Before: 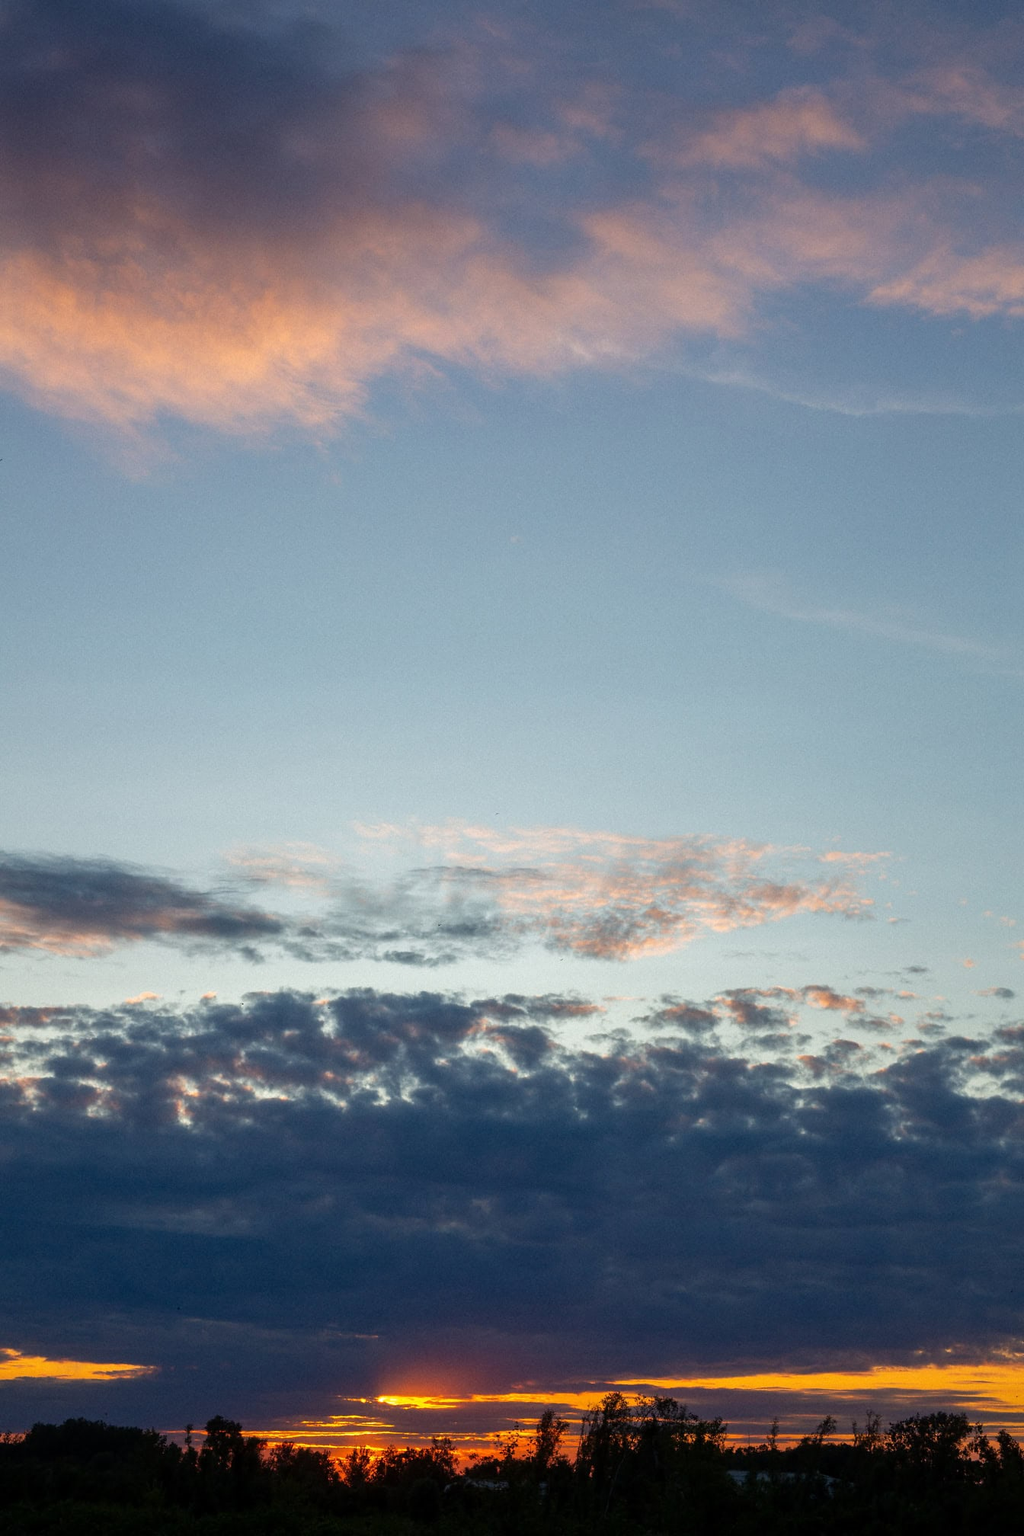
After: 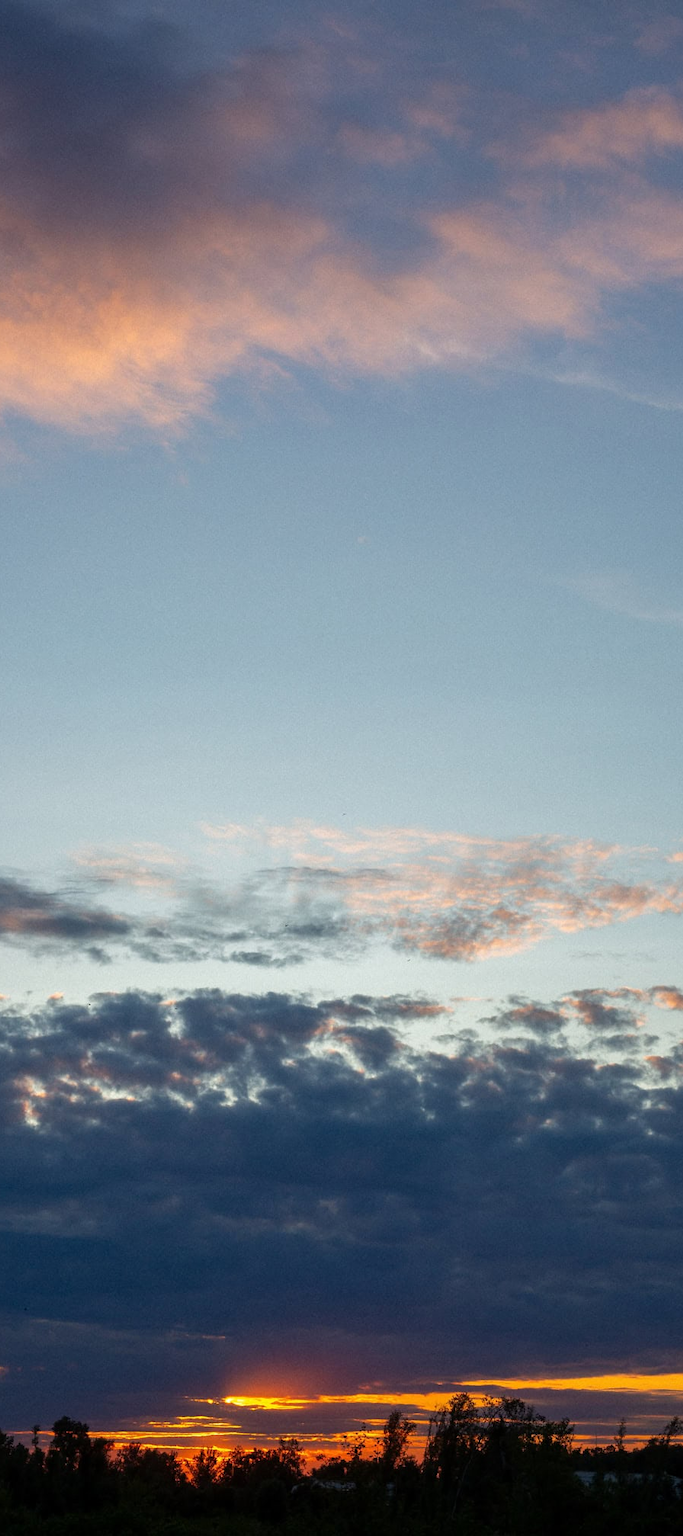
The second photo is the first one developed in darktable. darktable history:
crop and rotate: left 14.966%, right 18.284%
